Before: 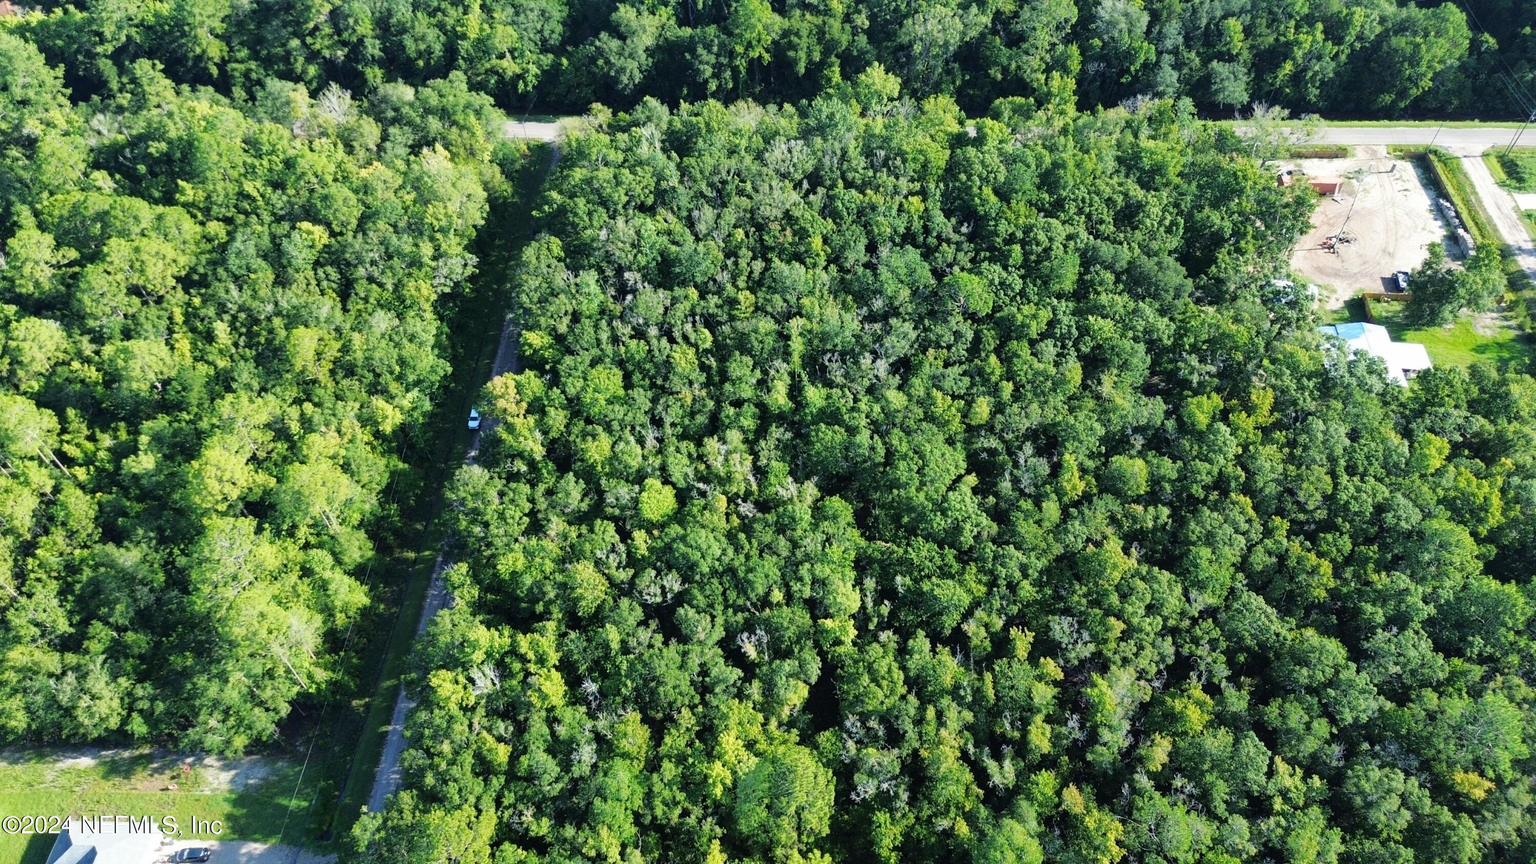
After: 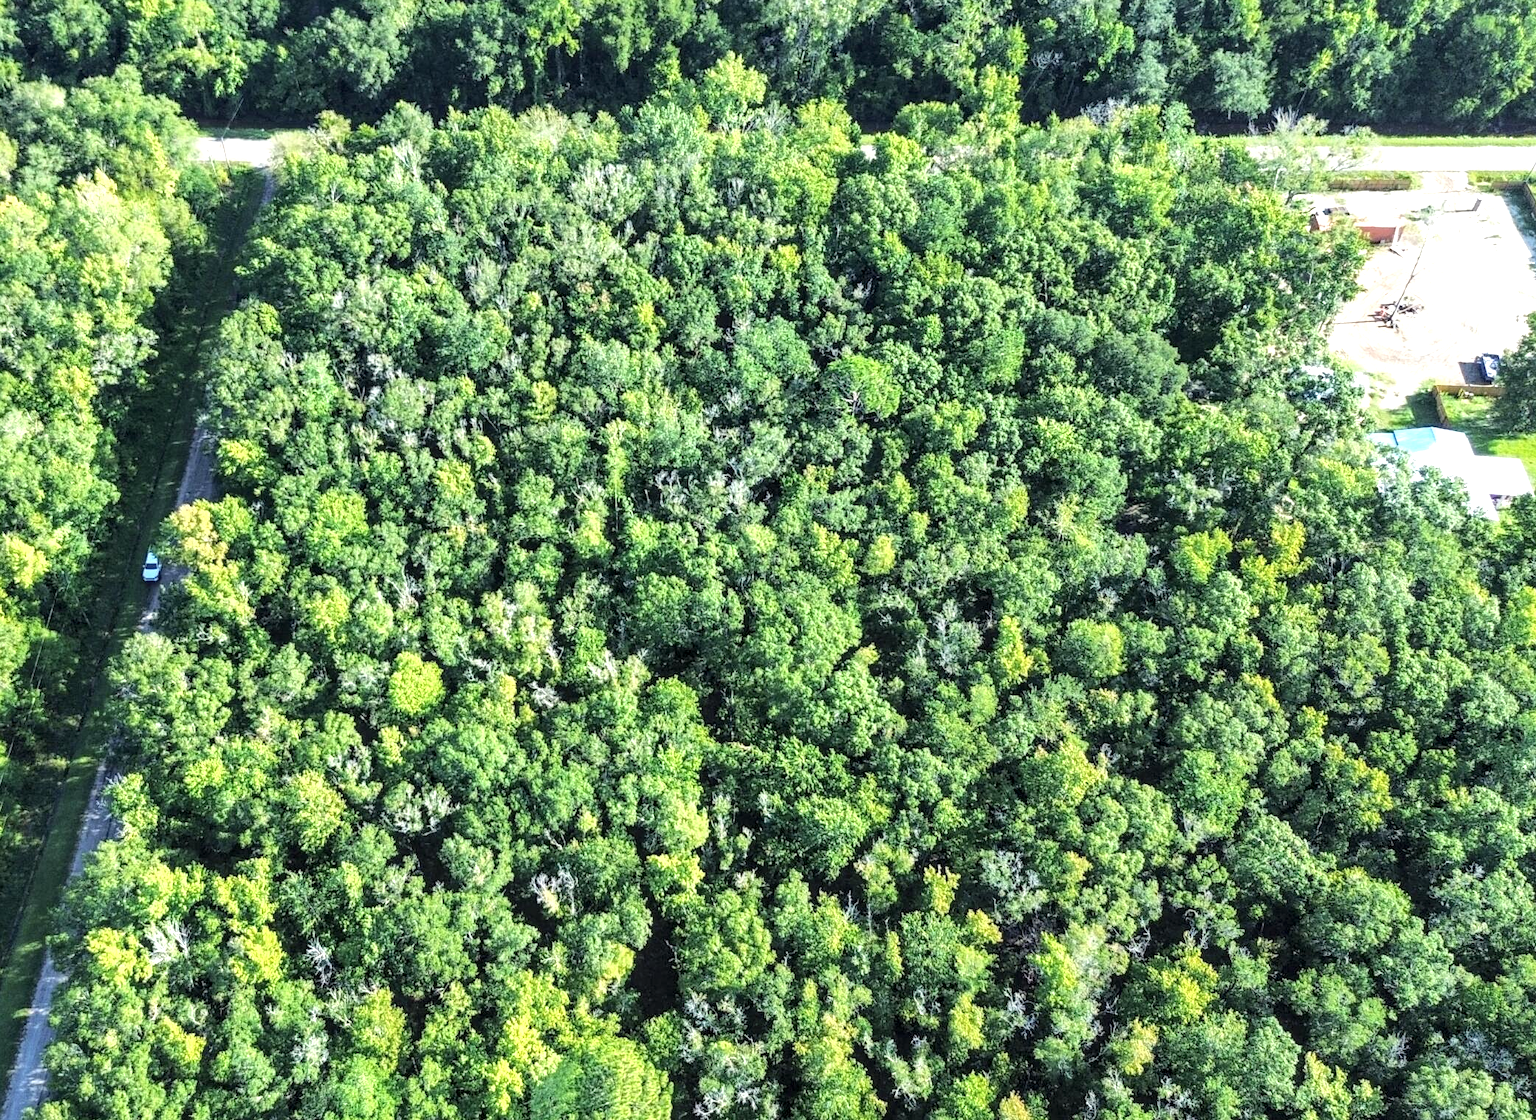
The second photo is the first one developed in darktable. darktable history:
exposure: black level correction 0, exposure 0.498 EV, compensate highlight preservation false
local contrast: detail 144%
crop and rotate: left 24.066%, top 3.025%, right 6.58%, bottom 6.954%
contrast brightness saturation: brightness 0.127
